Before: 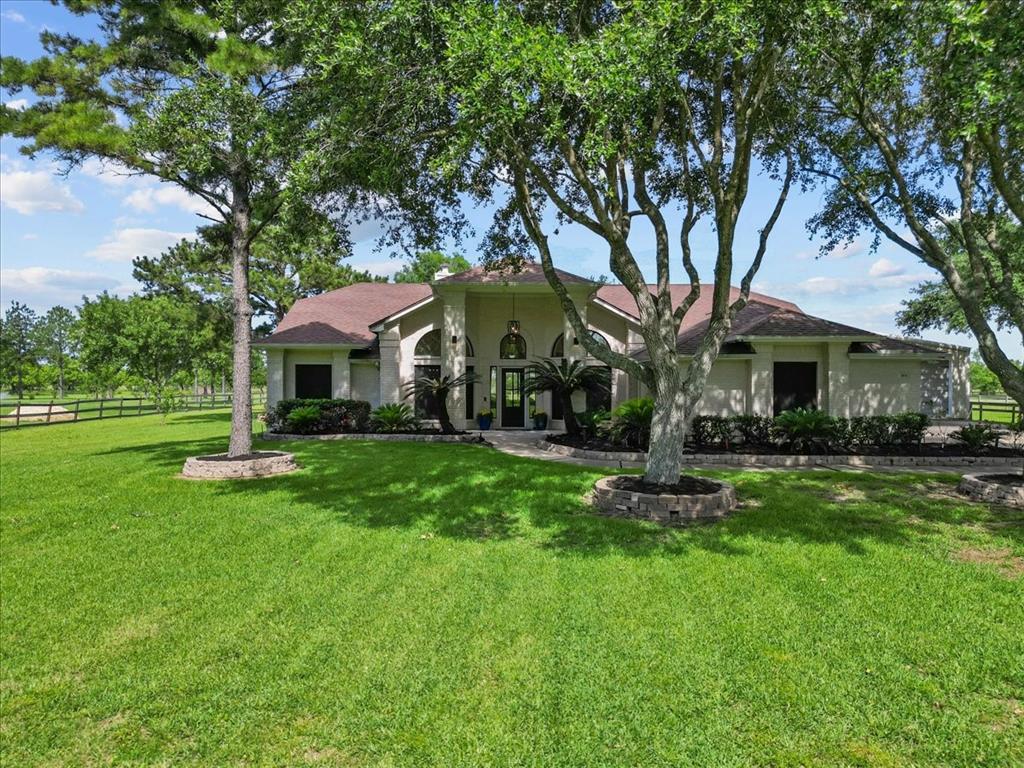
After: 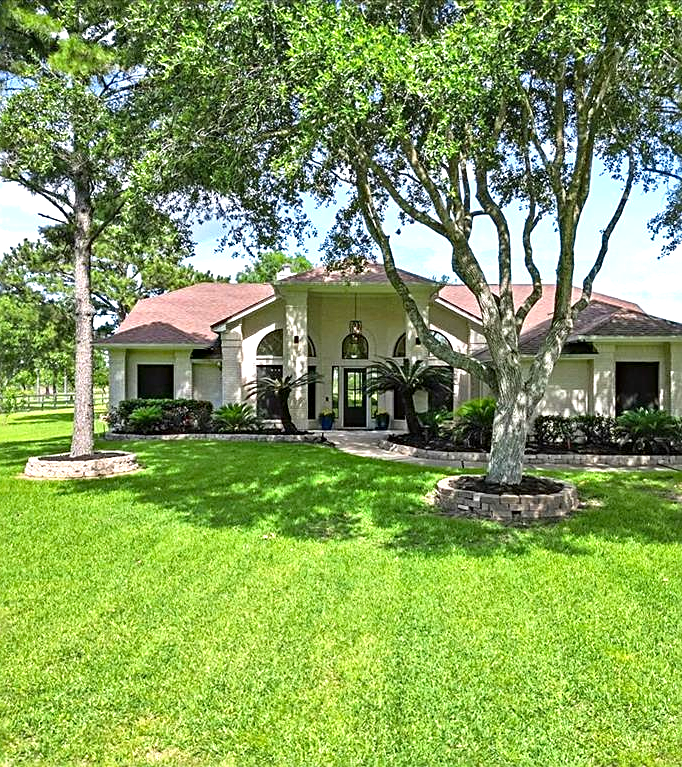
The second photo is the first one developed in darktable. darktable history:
exposure: black level correction 0, exposure 0.934 EV, compensate highlight preservation false
crop and rotate: left 15.516%, right 17.811%
haze removal: compatibility mode true, adaptive false
sharpen: on, module defaults
